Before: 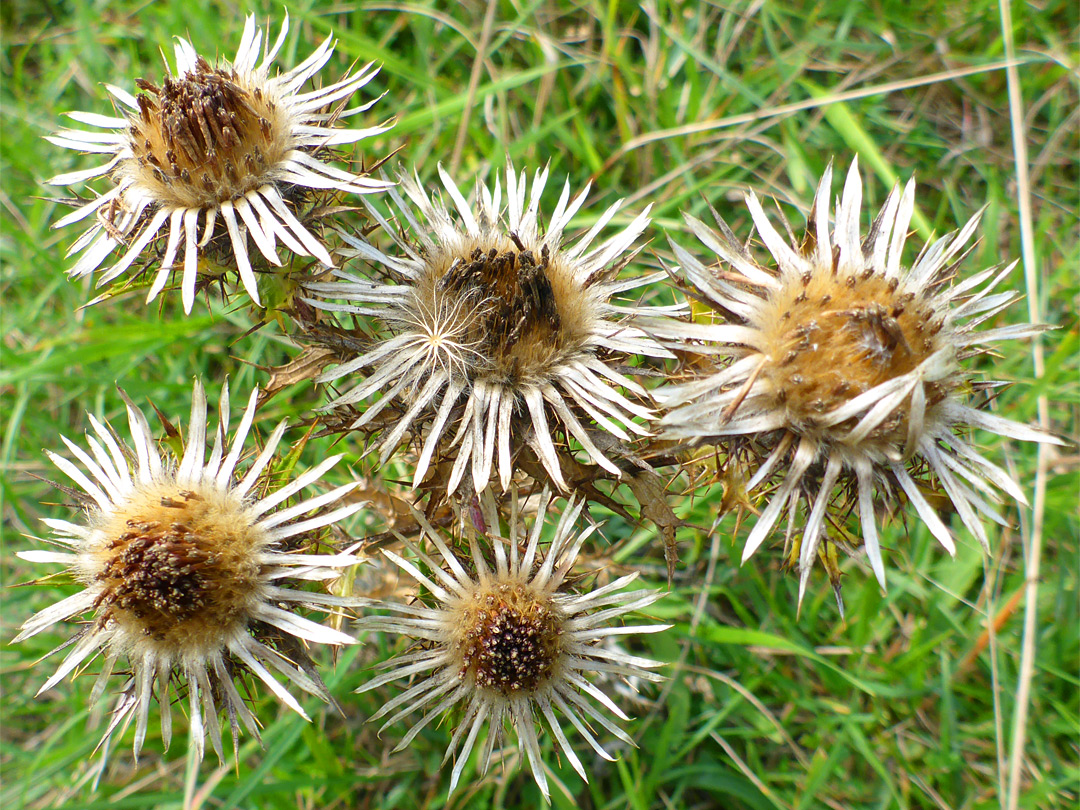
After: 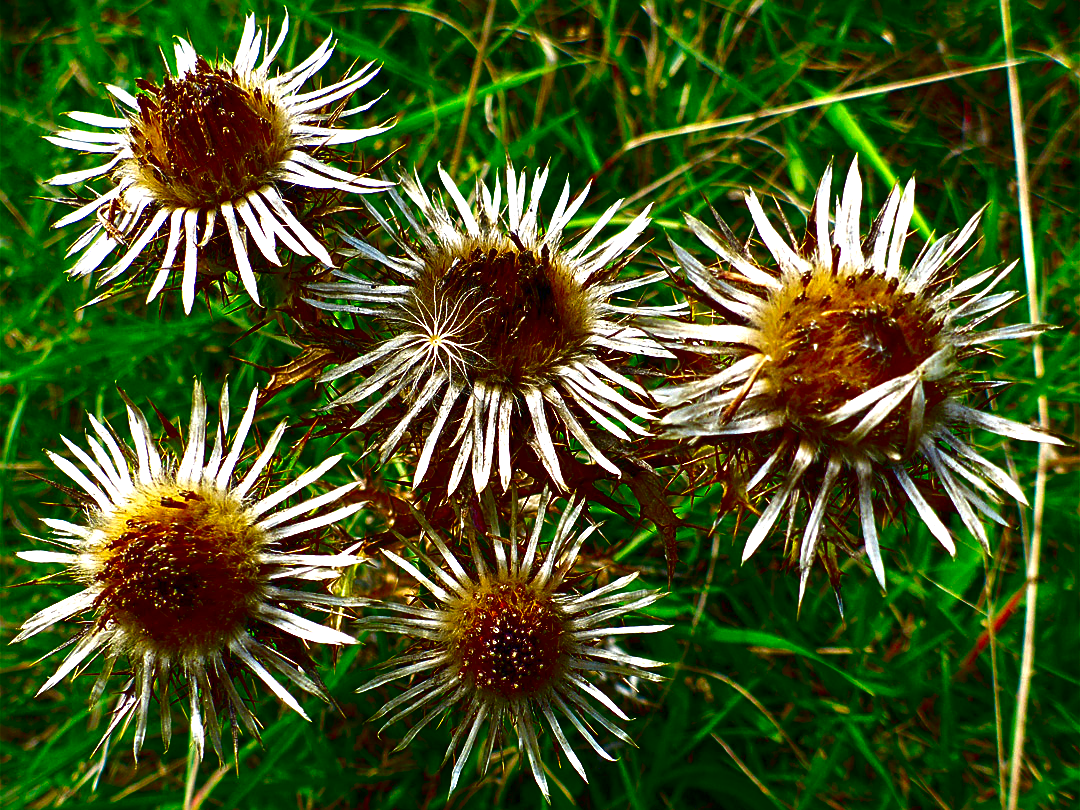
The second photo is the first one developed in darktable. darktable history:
sharpen: on, module defaults
contrast brightness saturation: brightness -0.983, saturation 0.985
exposure: exposure 0.2 EV, compensate exposure bias true, compensate highlight preservation false
